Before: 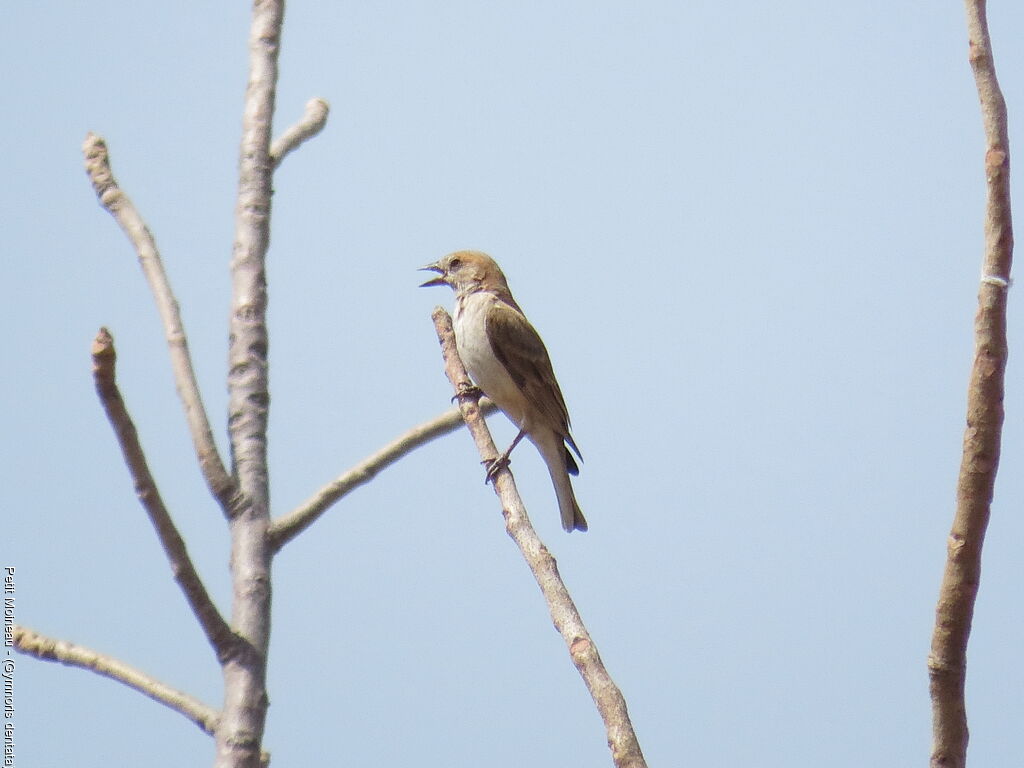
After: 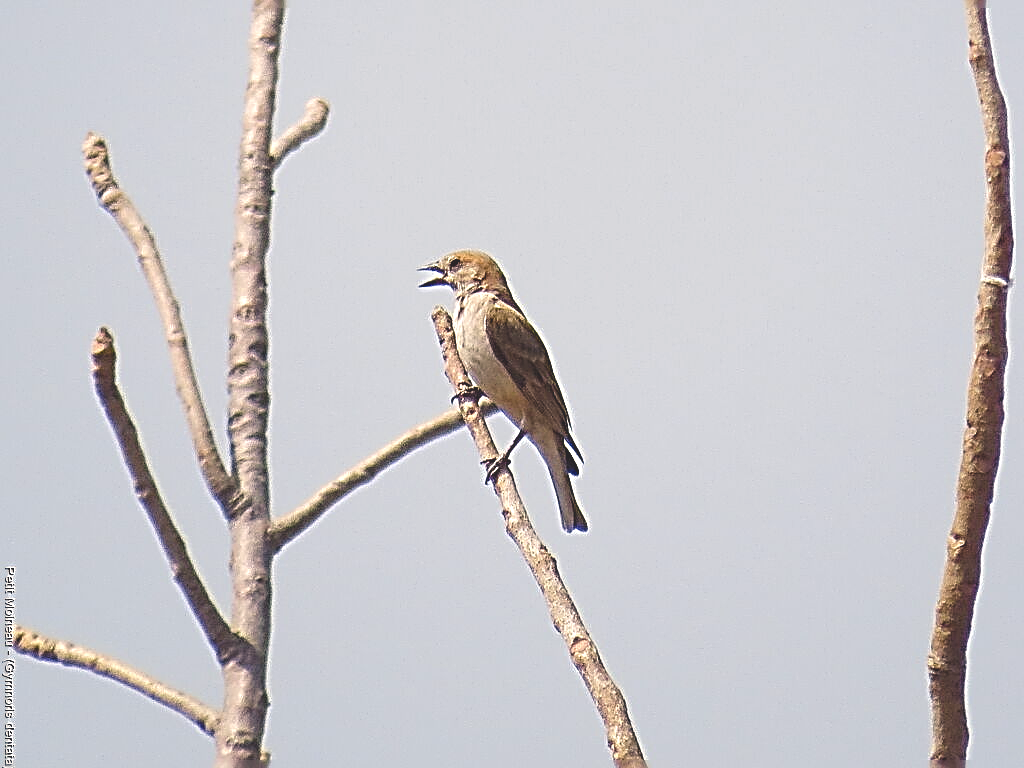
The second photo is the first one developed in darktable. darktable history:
color balance rgb: shadows lift › chroma 2%, shadows lift › hue 247.2°, power › chroma 0.3%, power › hue 25.2°, highlights gain › chroma 3%, highlights gain › hue 60°, global offset › luminance 2%, perceptual saturation grading › global saturation 20%, perceptual saturation grading › highlights -20%, perceptual saturation grading › shadows 30%
sharpen: radius 3.158, amount 1.731
